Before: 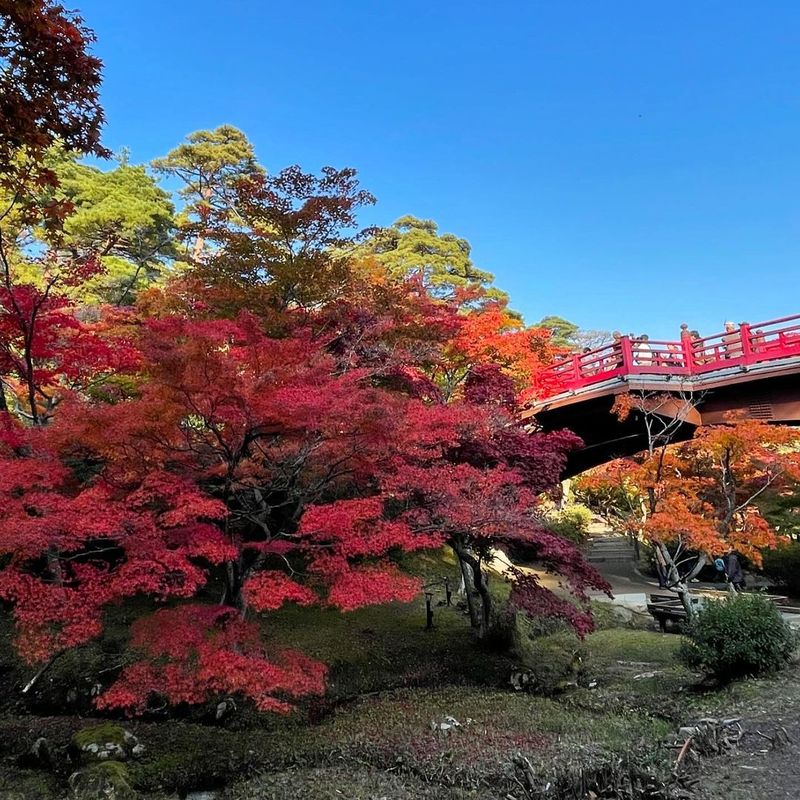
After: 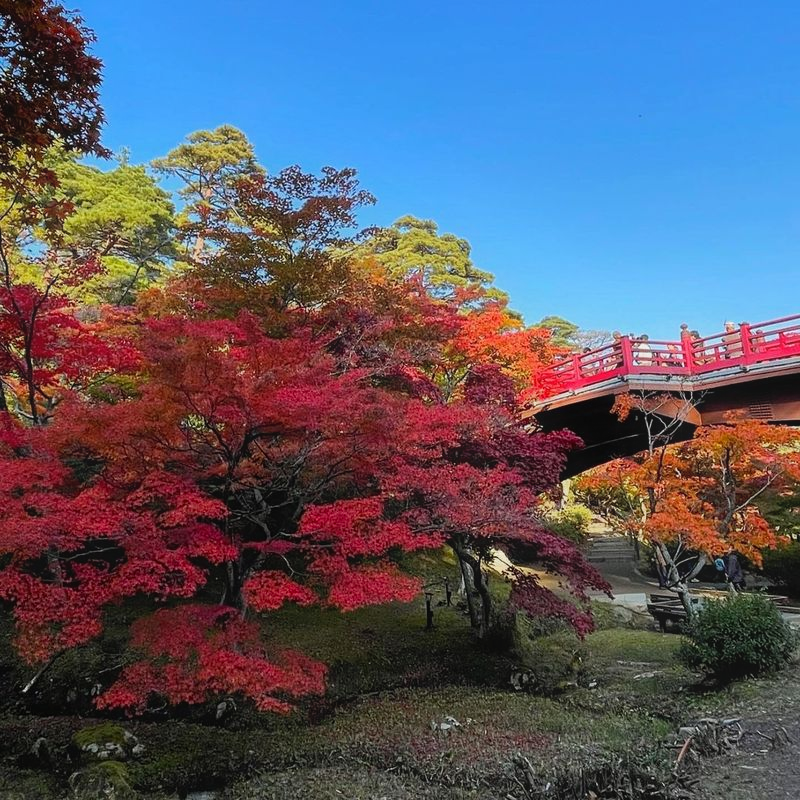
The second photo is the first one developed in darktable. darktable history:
contrast equalizer: y [[0.439, 0.44, 0.442, 0.457, 0.493, 0.498], [0.5 ×6], [0.5 ×6], [0 ×6], [0 ×6]]
